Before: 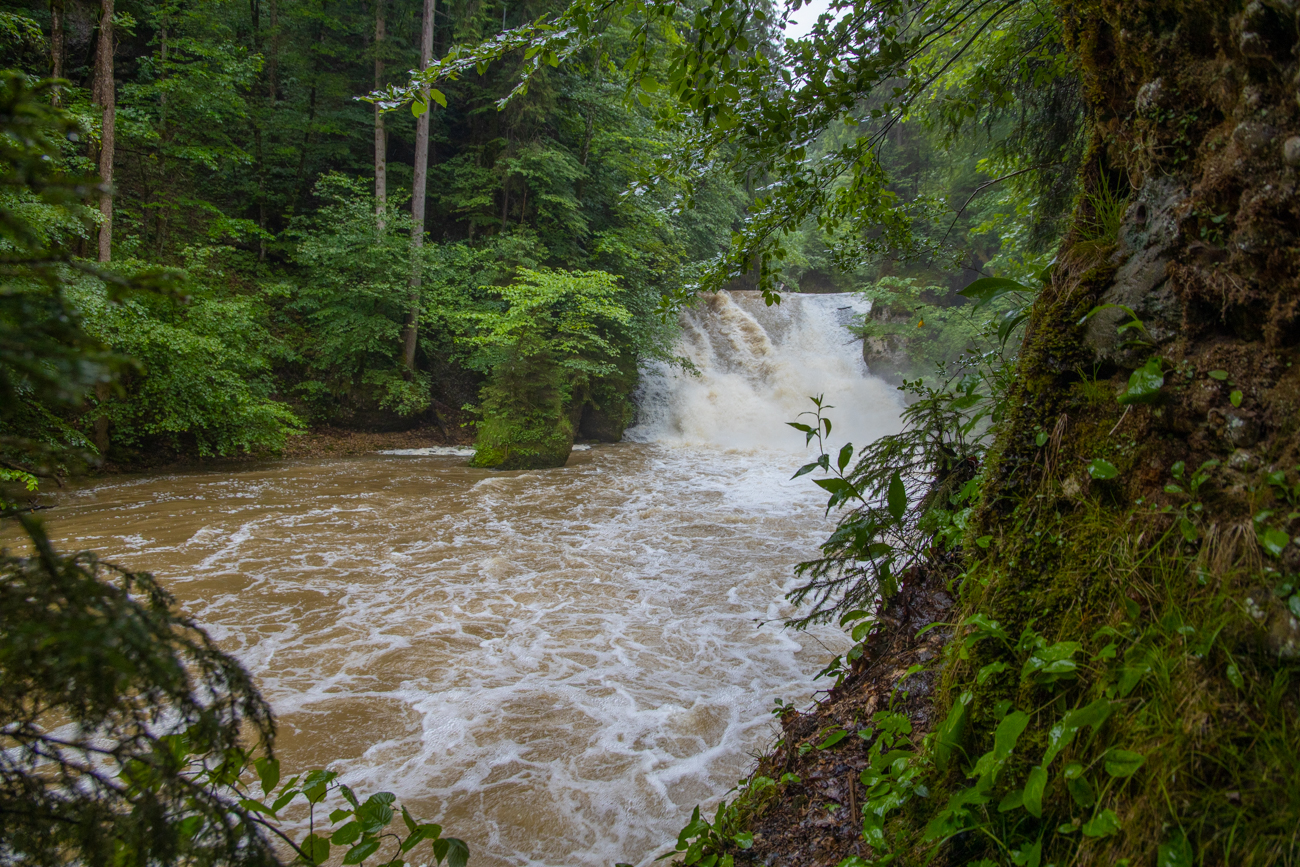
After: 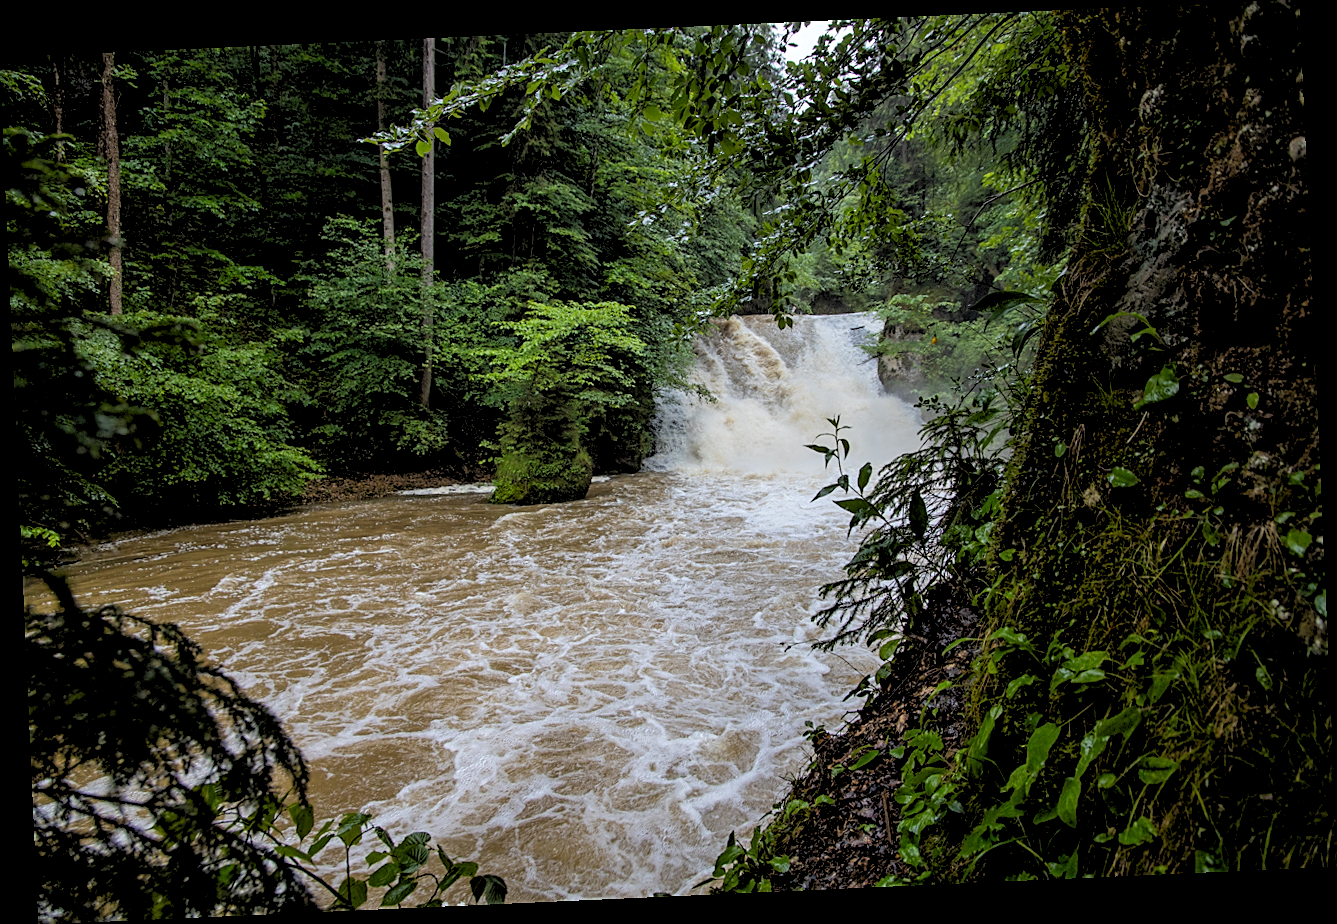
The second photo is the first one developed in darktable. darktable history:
sharpen: on, module defaults
rgb levels: levels [[0.029, 0.461, 0.922], [0, 0.5, 1], [0, 0.5, 1]]
rotate and perspective: rotation -2.56°, automatic cropping off
